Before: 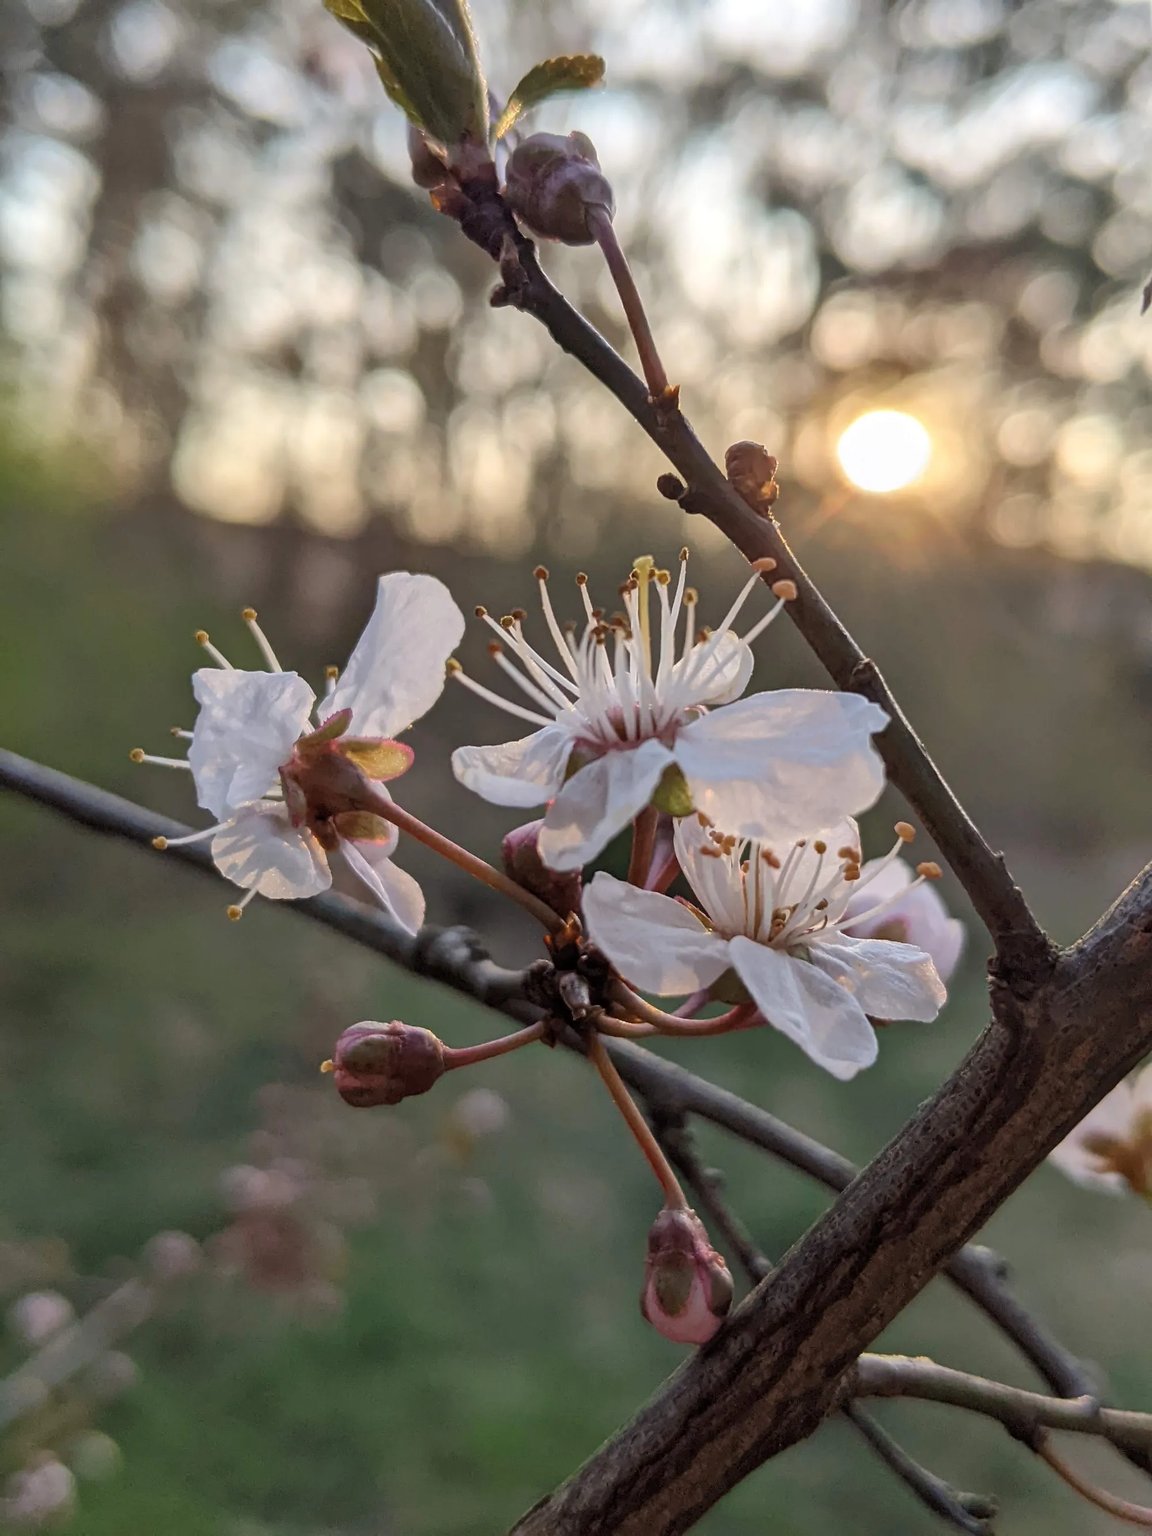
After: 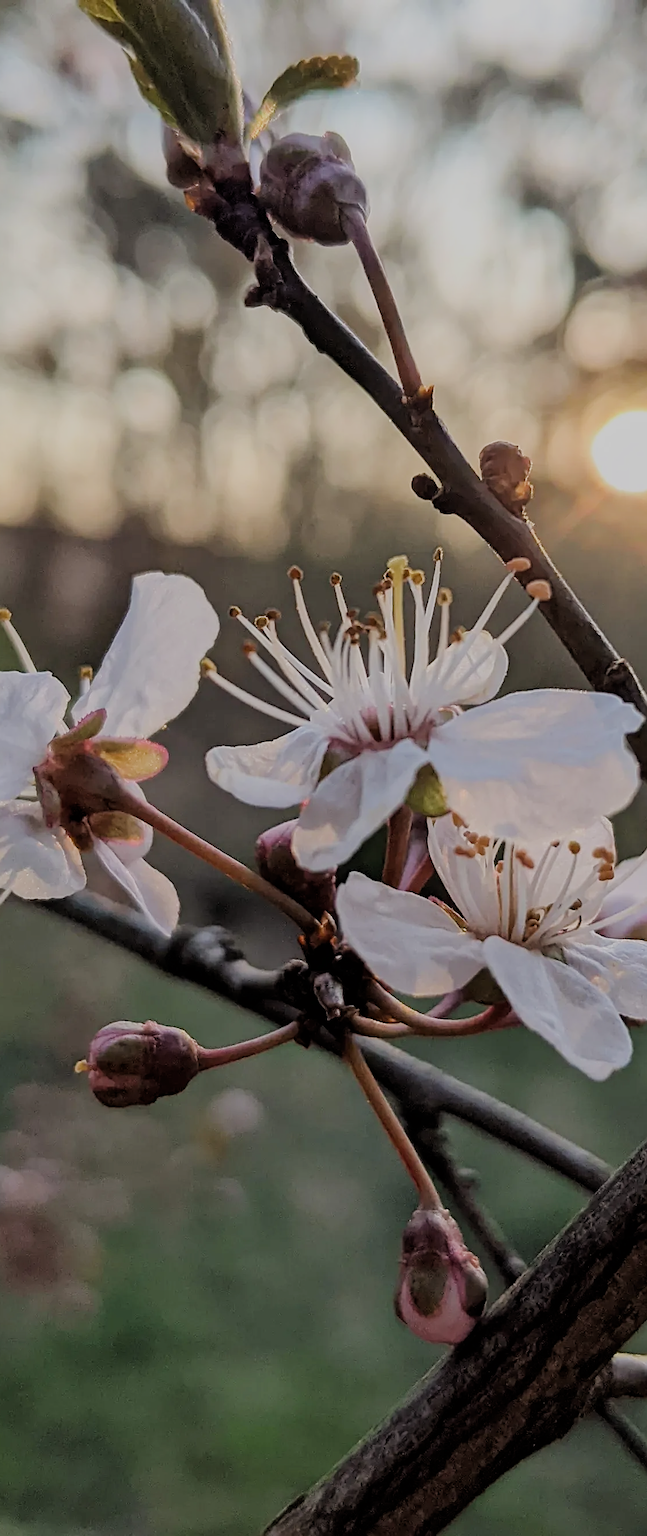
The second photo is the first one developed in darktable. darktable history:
sharpen: on, module defaults
filmic rgb: black relative exposure -6.18 EV, white relative exposure 6.98 EV, threshold 3.04 EV, hardness 2.26, enable highlight reconstruction true
crop: left 21.399%, right 22.387%
